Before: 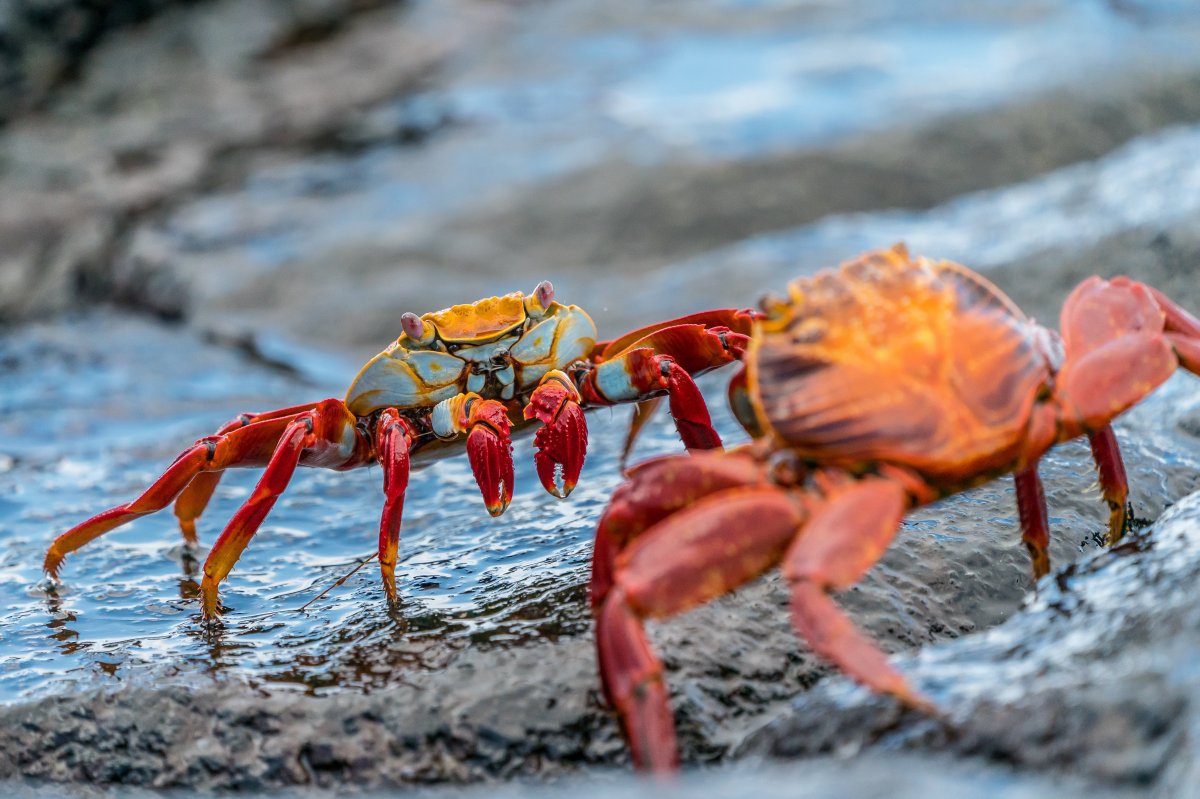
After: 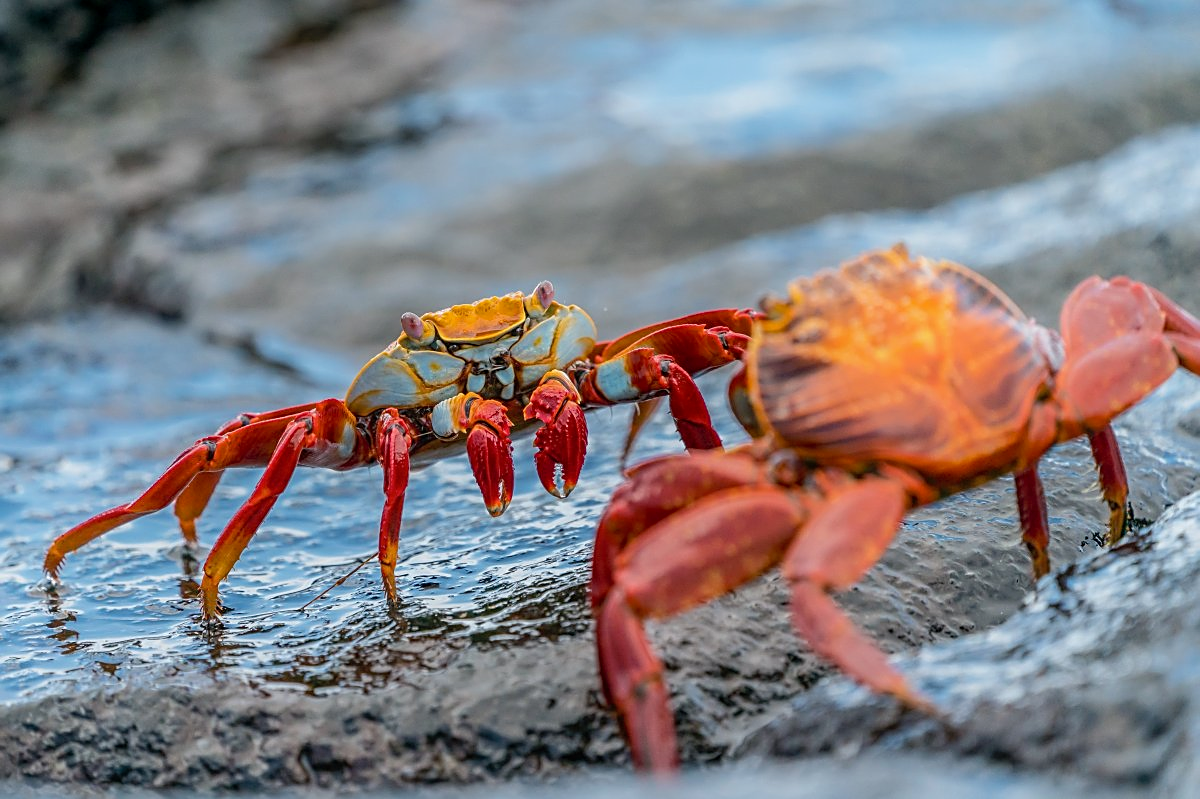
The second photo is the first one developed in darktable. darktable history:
exposure: black level correction 0.005, exposure 0.001 EV, compensate highlight preservation false
sharpen: on, module defaults
contrast equalizer: octaves 7, y [[0.6 ×6], [0.55 ×6], [0 ×6], [0 ×6], [0 ×6]], mix -0.36
